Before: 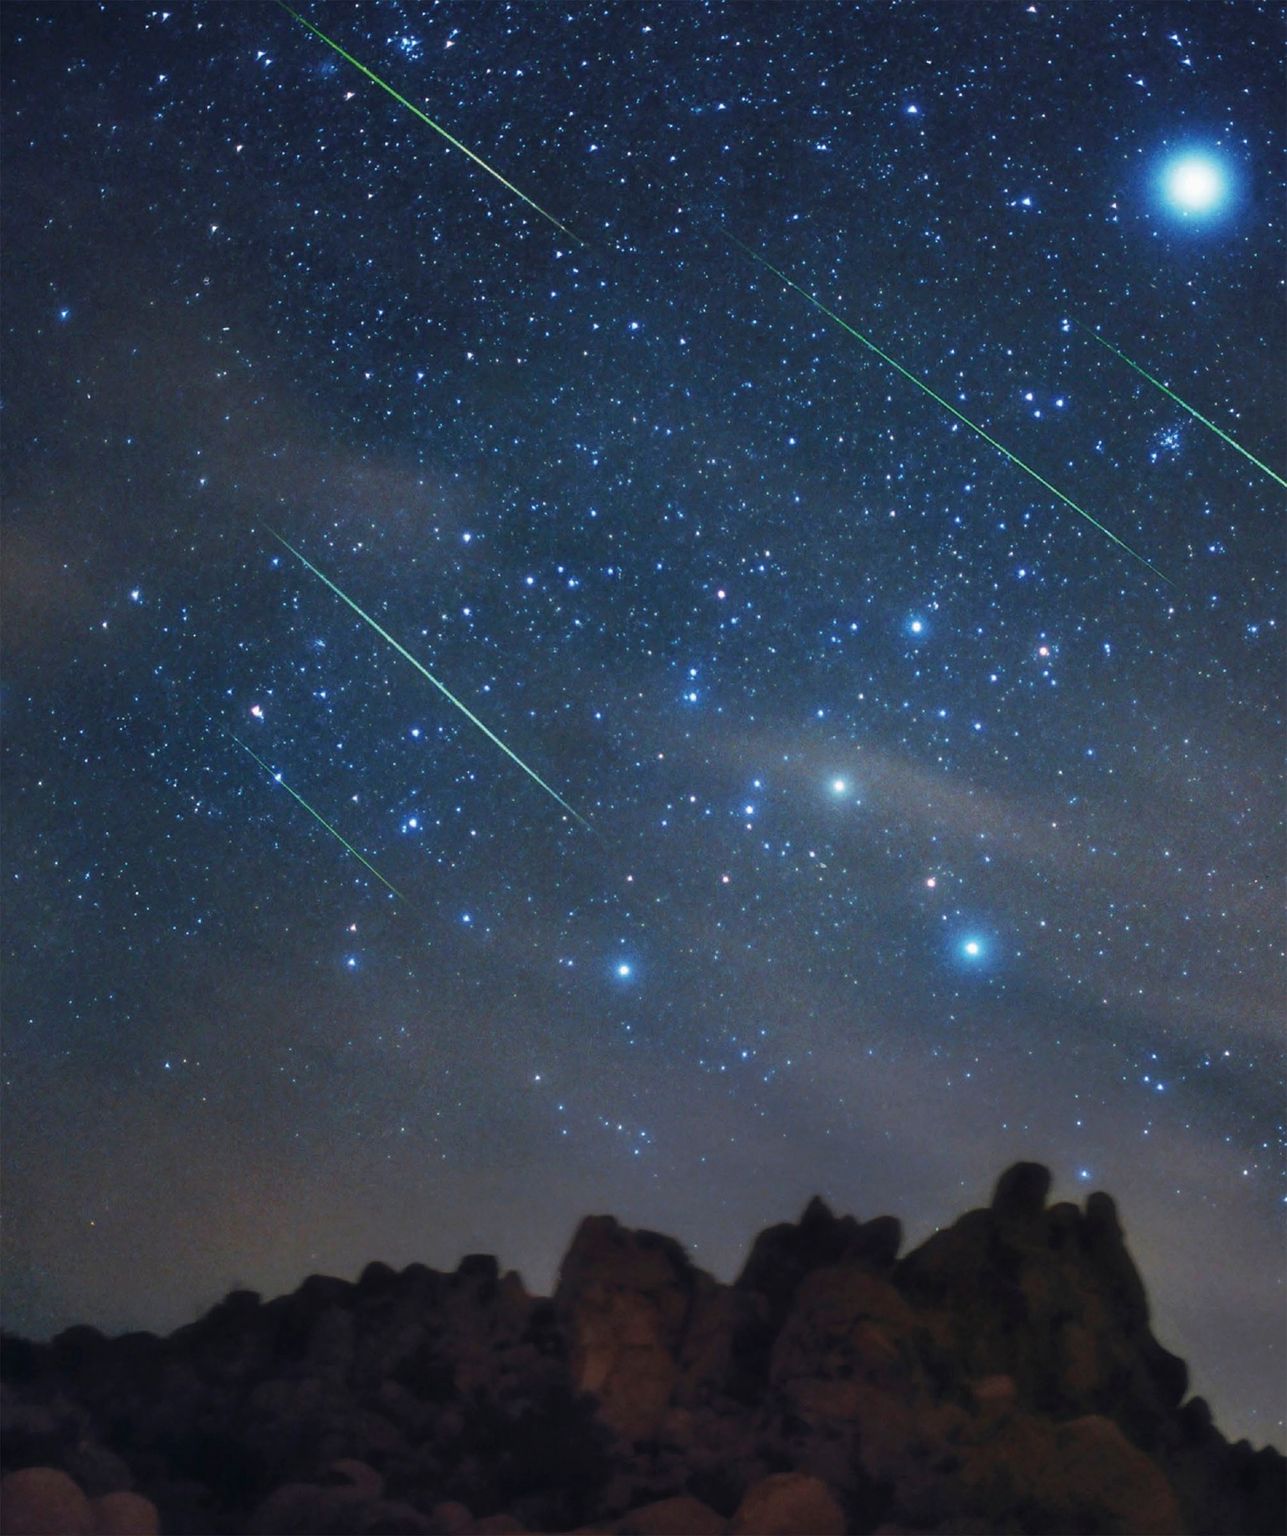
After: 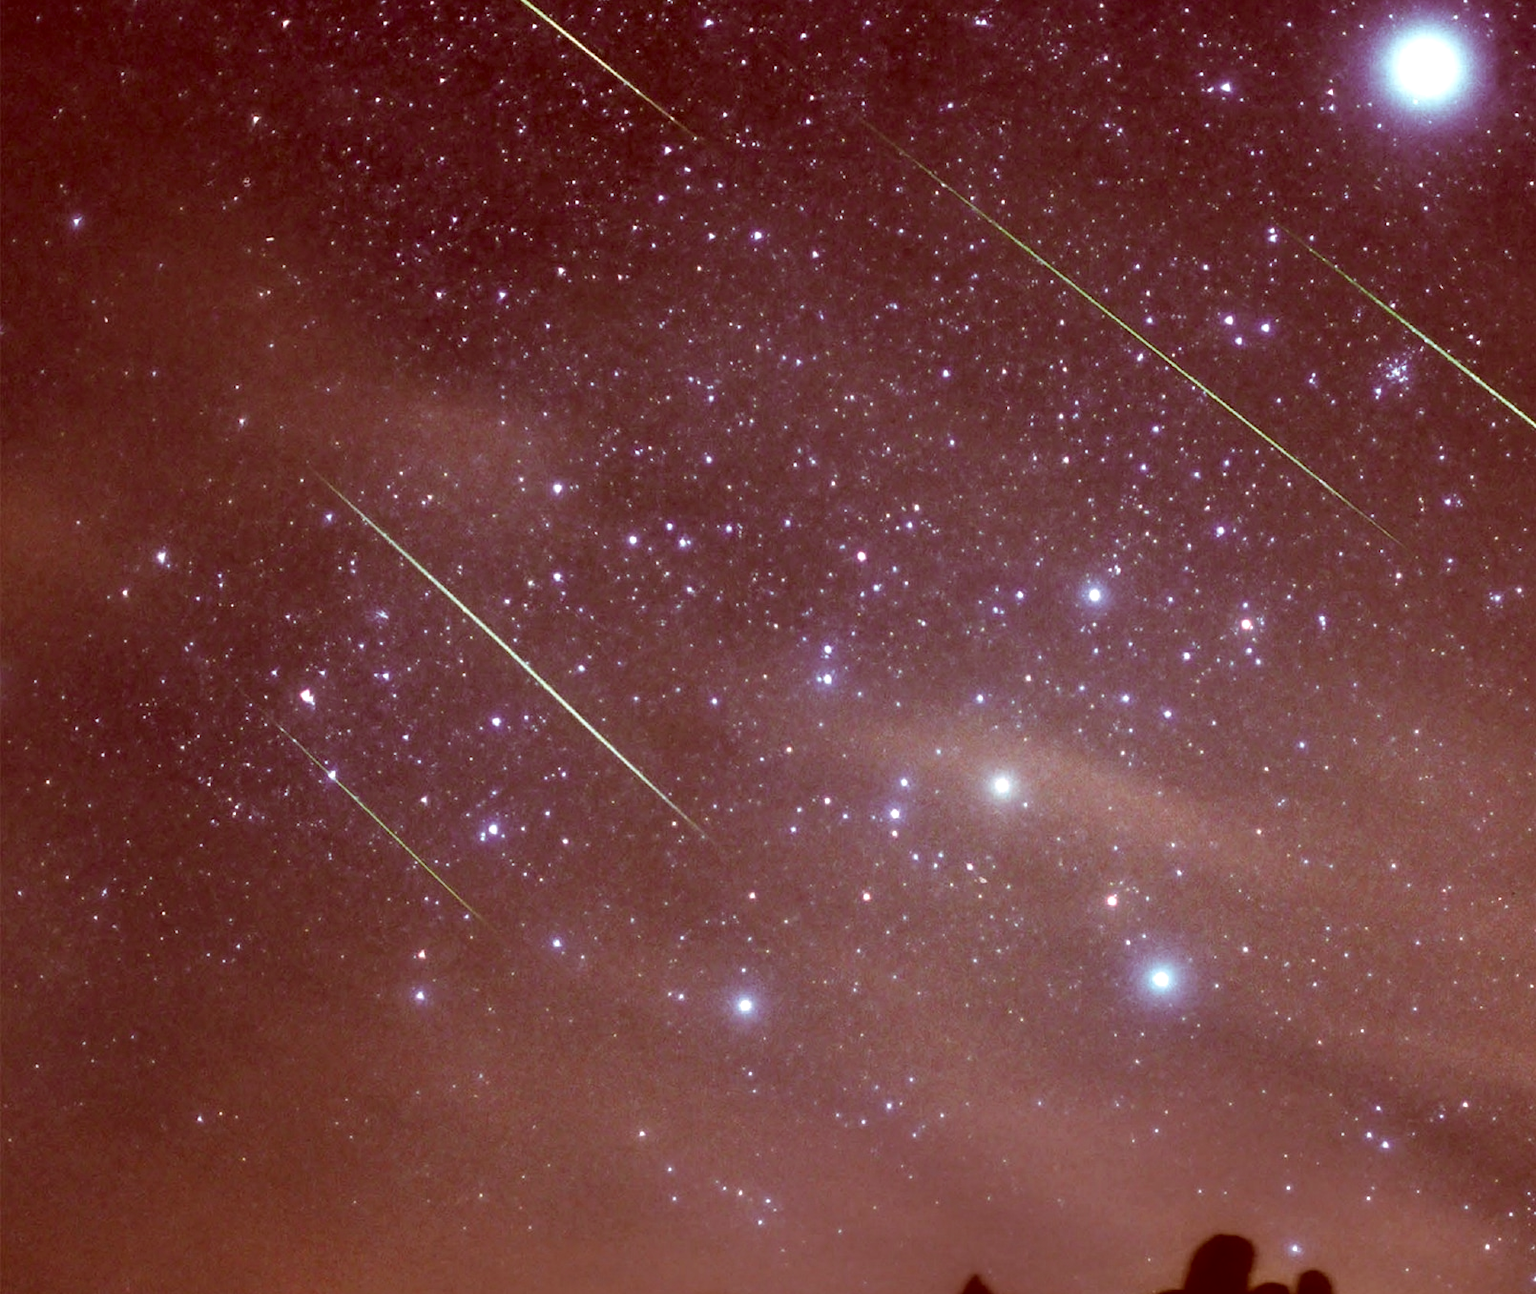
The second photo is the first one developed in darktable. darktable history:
color correction: highlights a* 9.22, highlights b* 8.61, shadows a* 39.64, shadows b* 39.99, saturation 0.815
crop and rotate: top 8.457%, bottom 20.965%
tone equalizer: -8 EV -0.731 EV, -7 EV -0.682 EV, -6 EV -0.614 EV, -5 EV -0.404 EV, -3 EV 0.393 EV, -2 EV 0.6 EV, -1 EV 0.684 EV, +0 EV 0.743 EV
